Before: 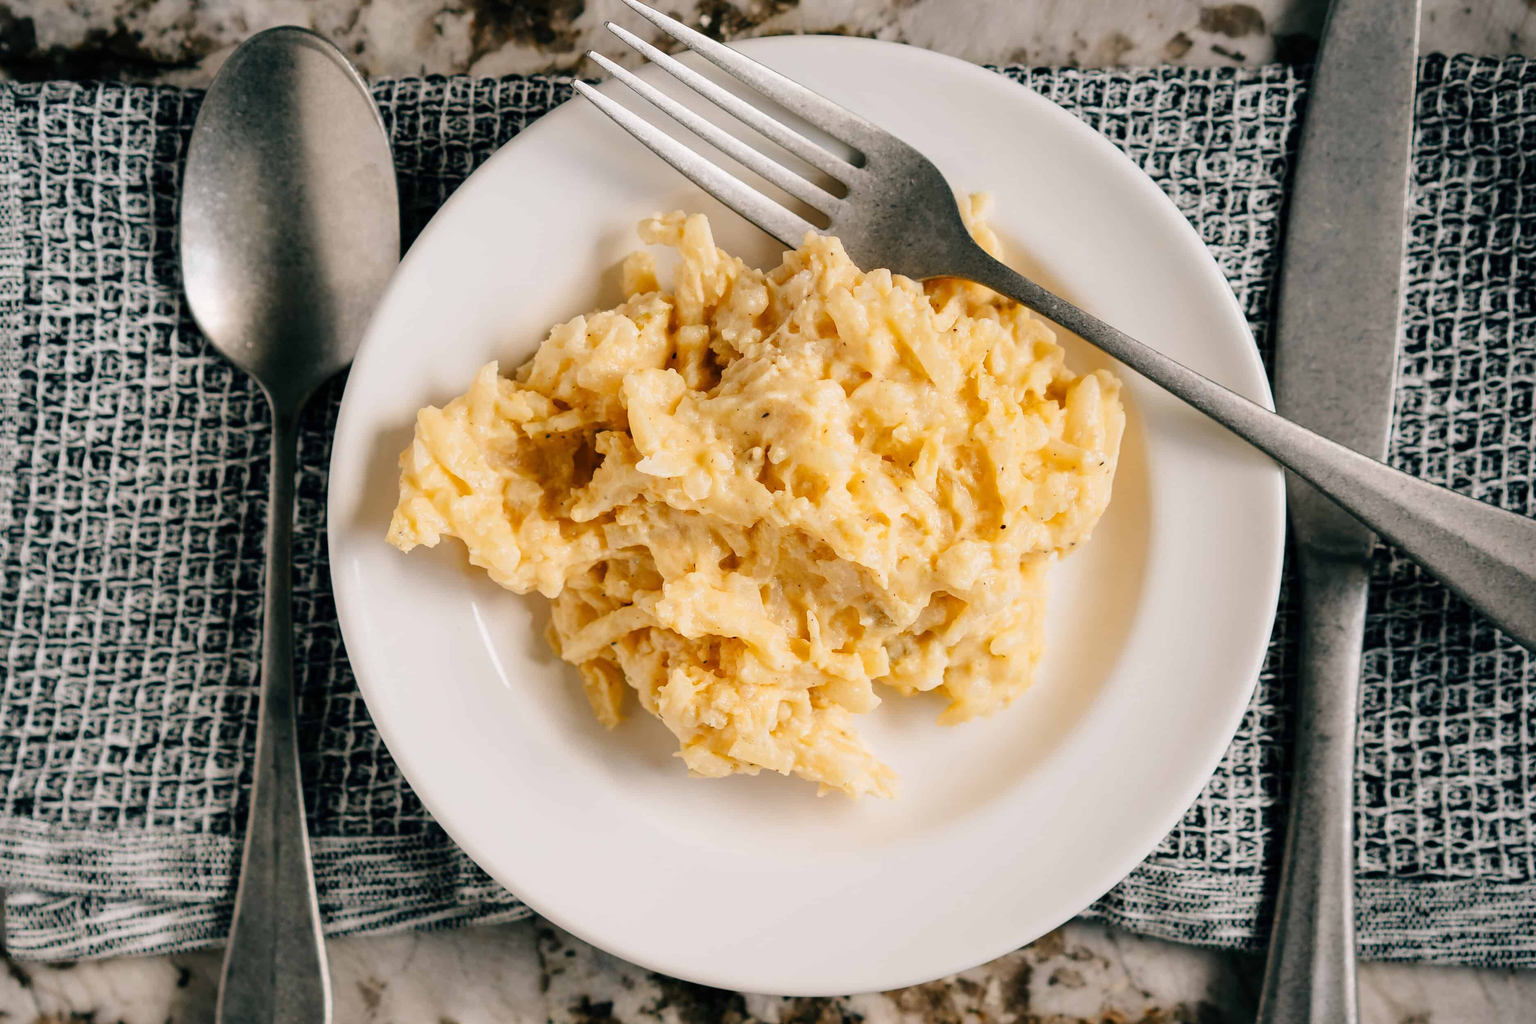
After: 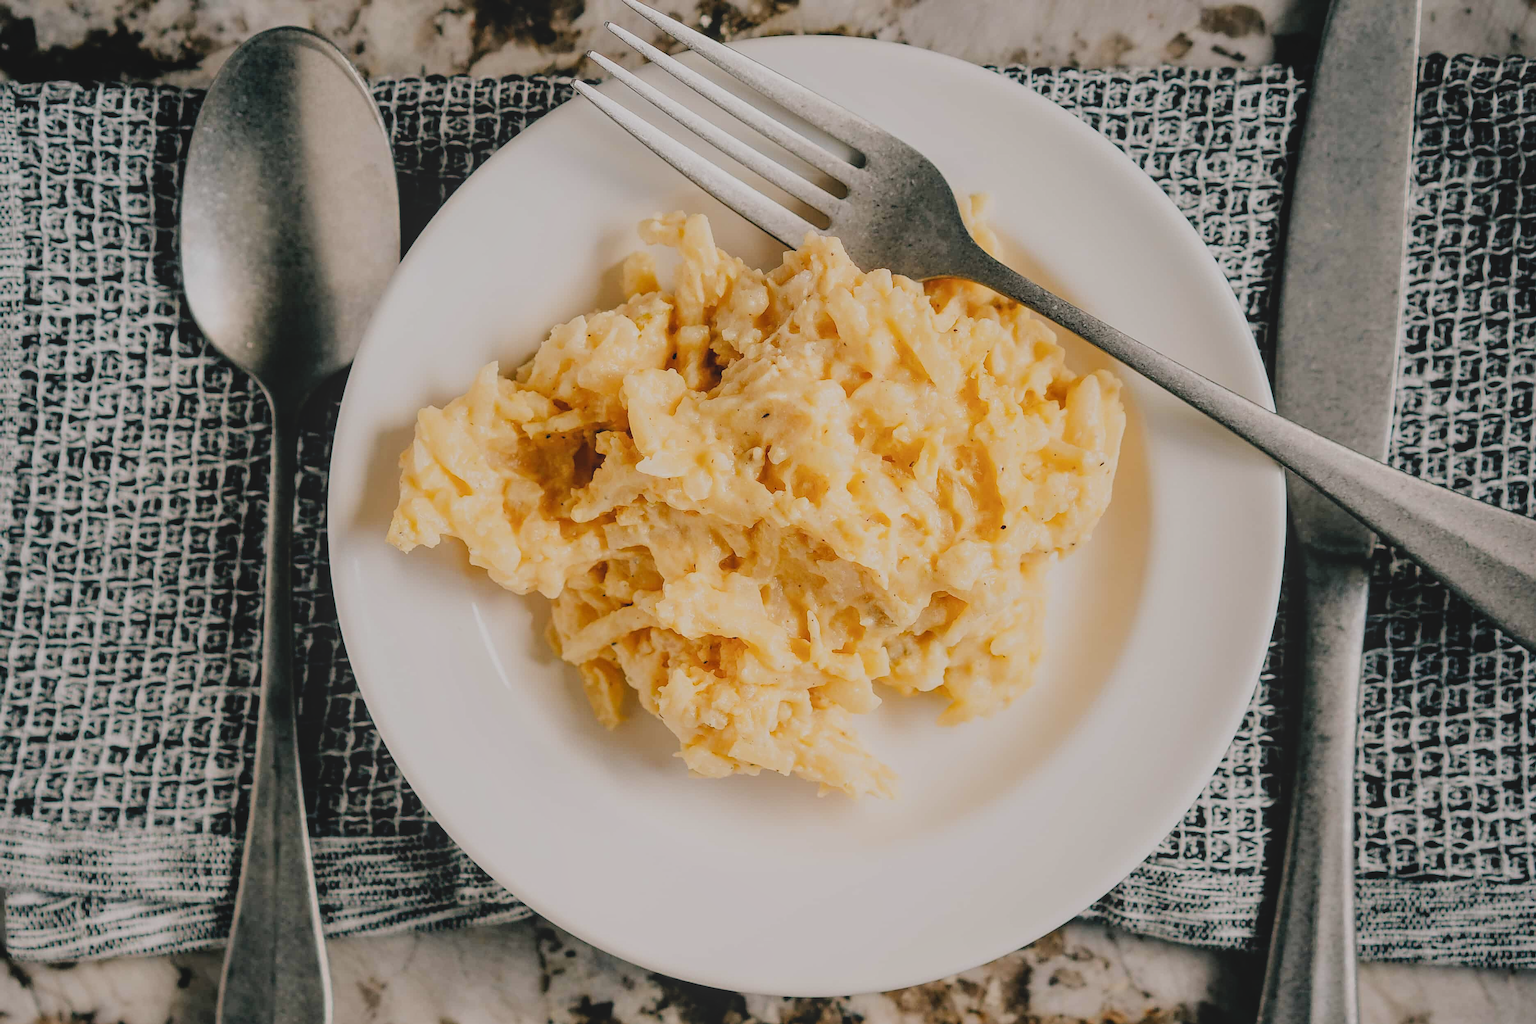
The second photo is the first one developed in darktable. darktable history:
filmic rgb: black relative exposure -7.65 EV, white relative exposure 4.56 EV, hardness 3.61
sharpen: on, module defaults
local contrast: highlights 48%, shadows 0%, detail 100%
